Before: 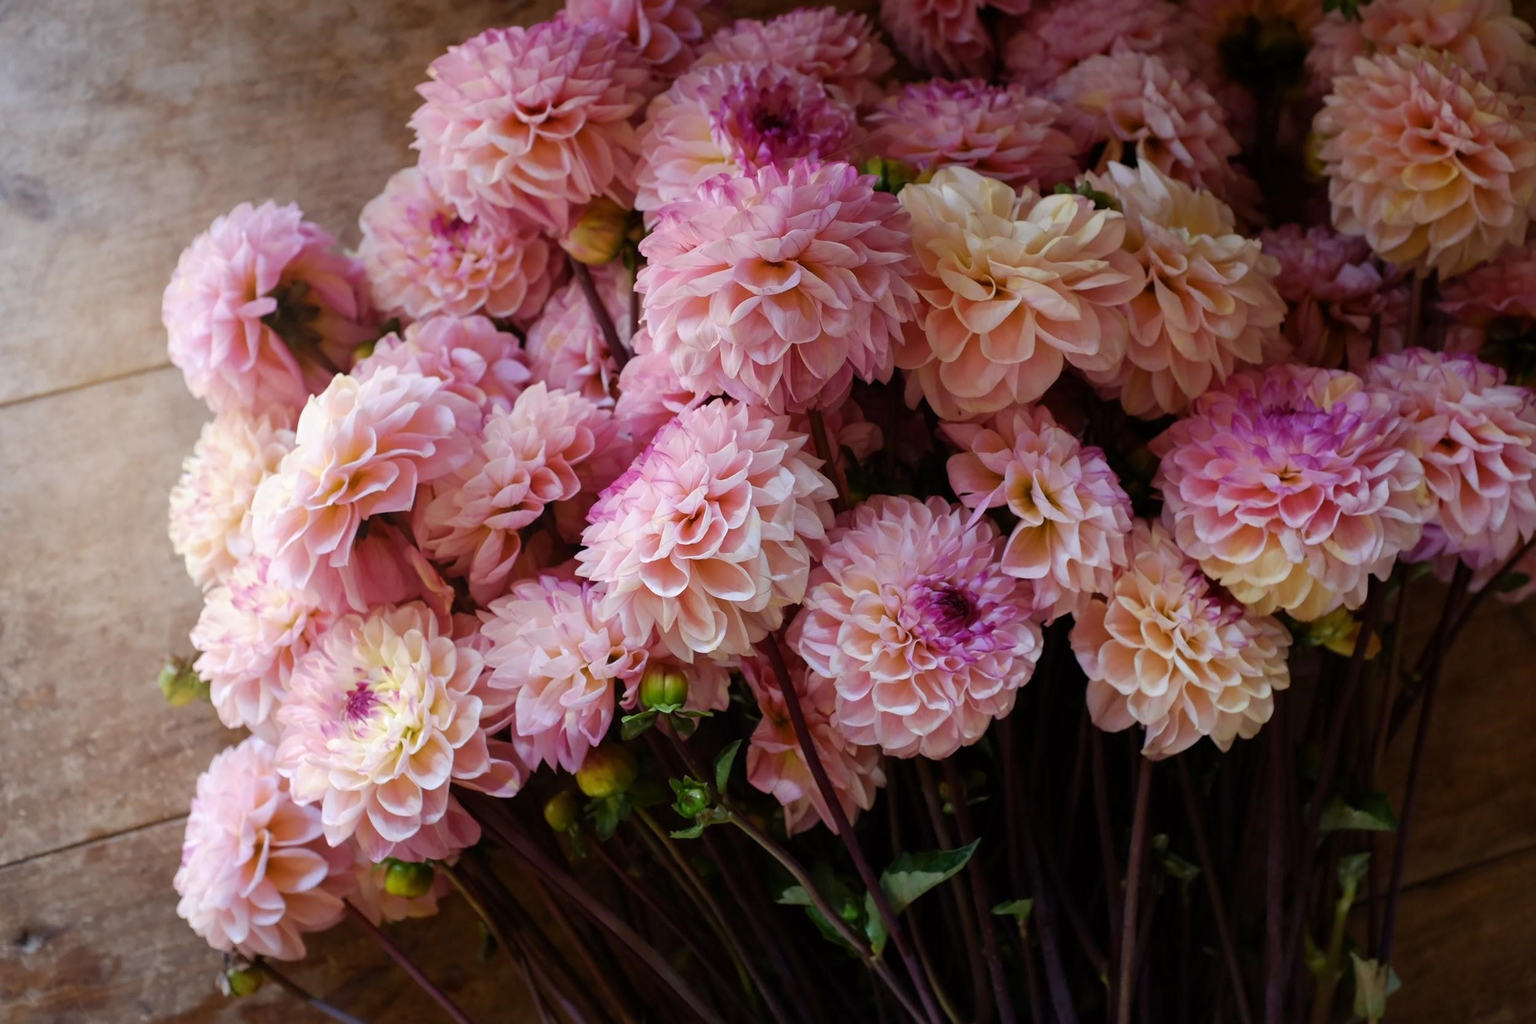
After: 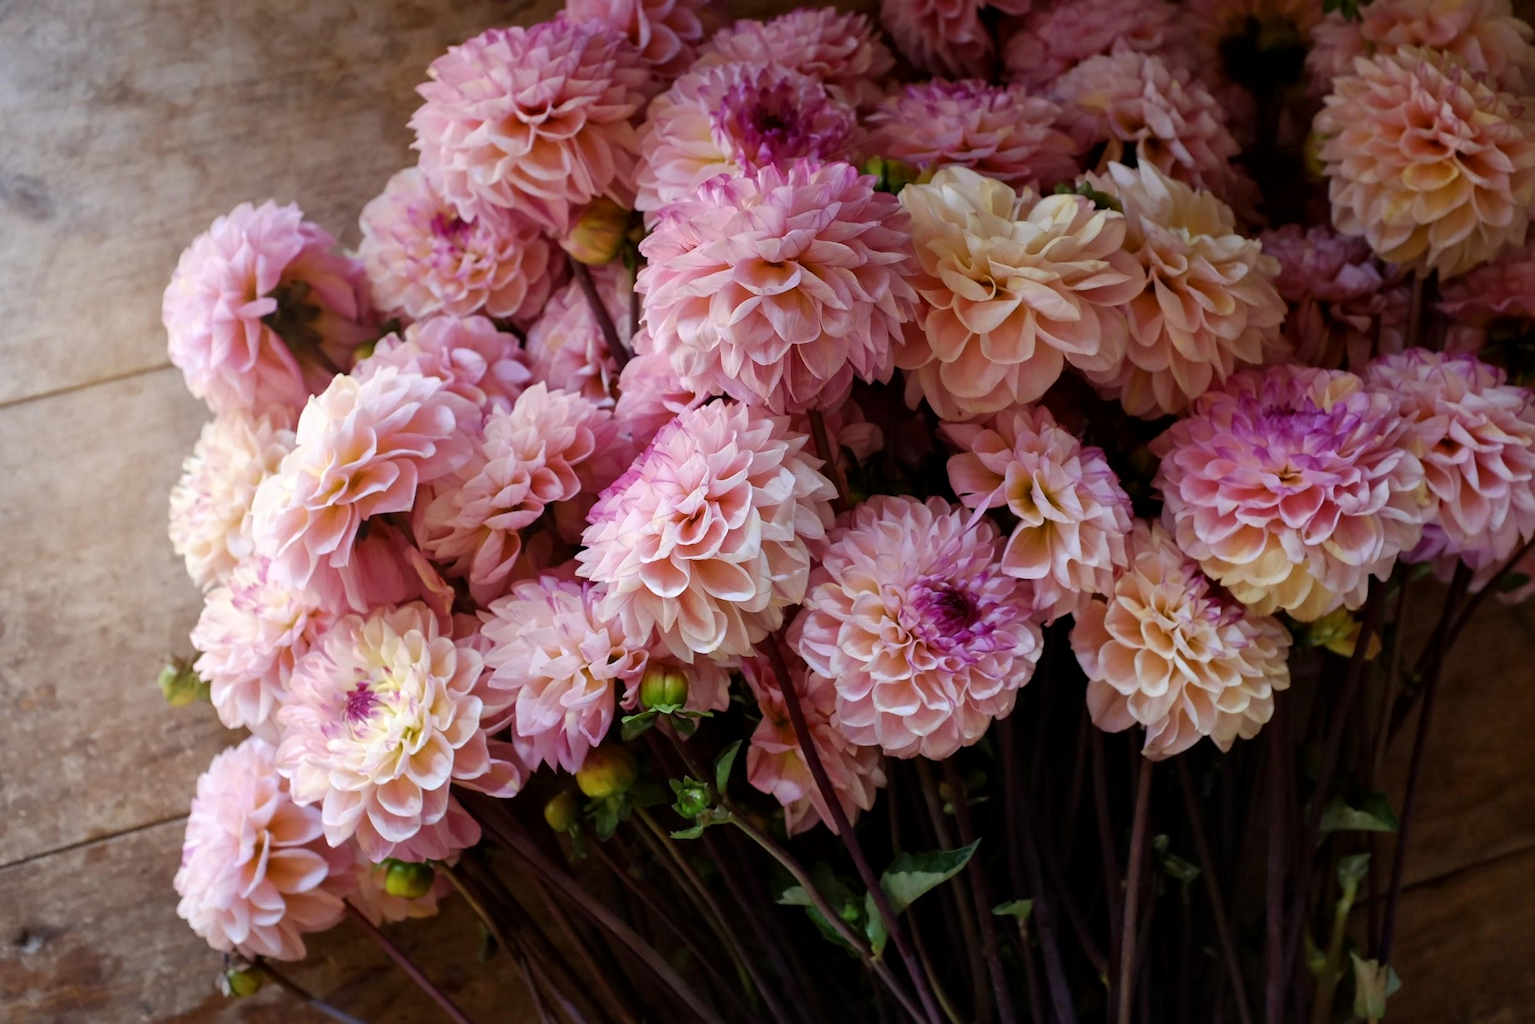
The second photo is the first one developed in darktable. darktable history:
tone equalizer: on, module defaults
sharpen: radius 2.883, amount 0.868, threshold 47.523
local contrast: mode bilateral grid, contrast 20, coarseness 50, detail 120%, midtone range 0.2
